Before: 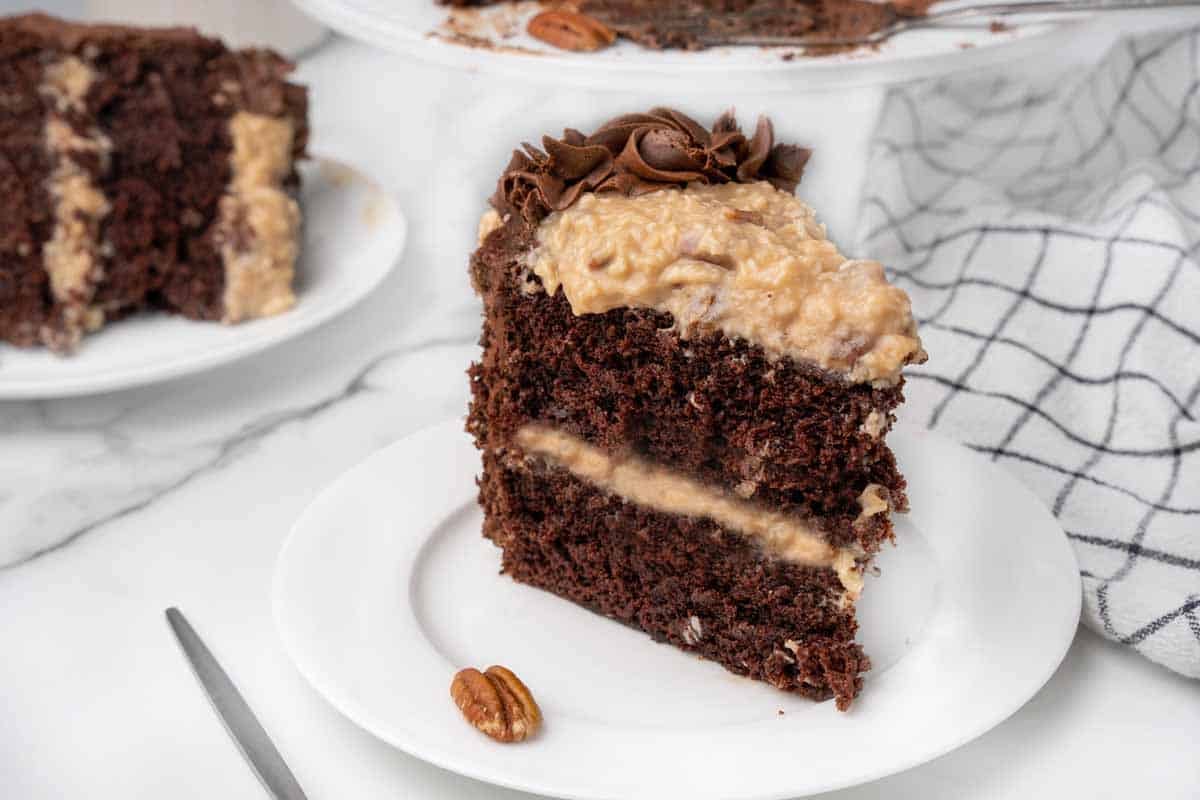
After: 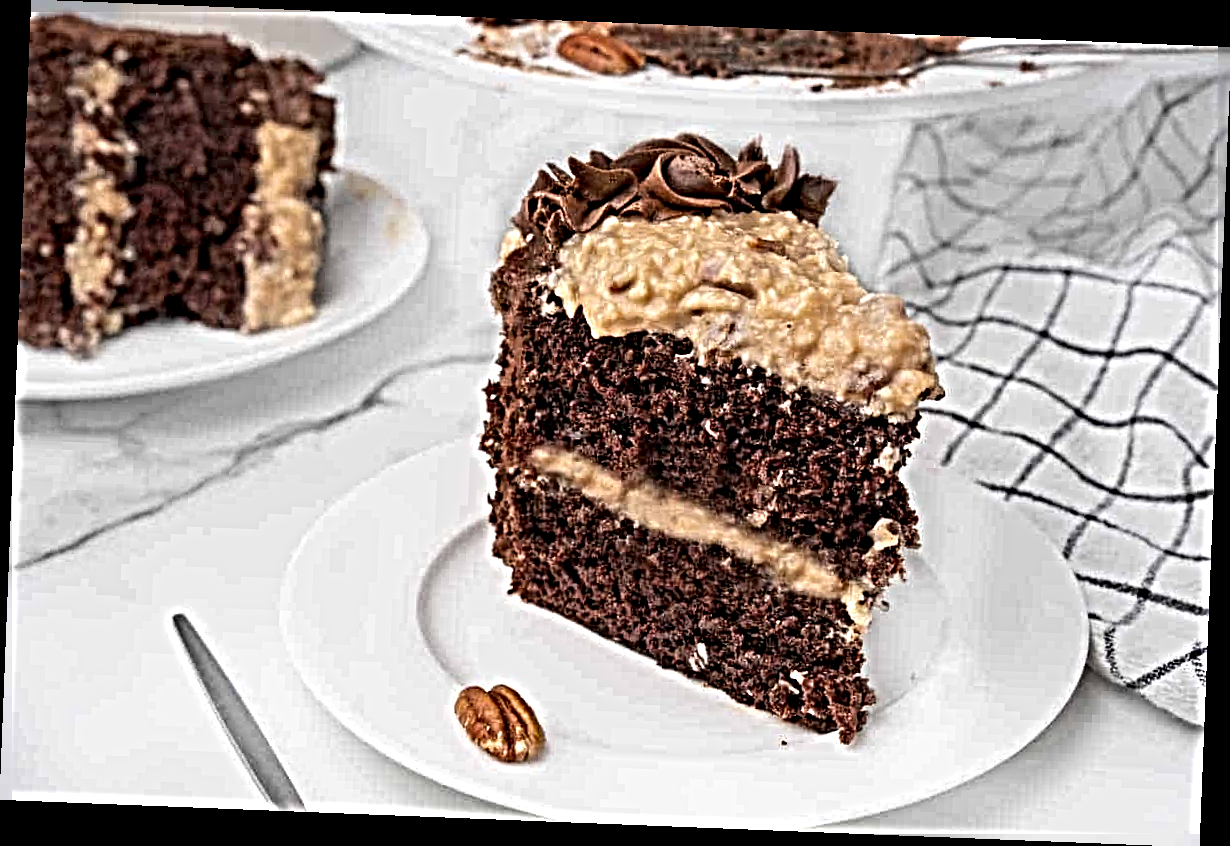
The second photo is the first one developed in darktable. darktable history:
sharpen: radius 6.3, amount 1.8, threshold 0
rotate and perspective: rotation 2.27°, automatic cropping off
